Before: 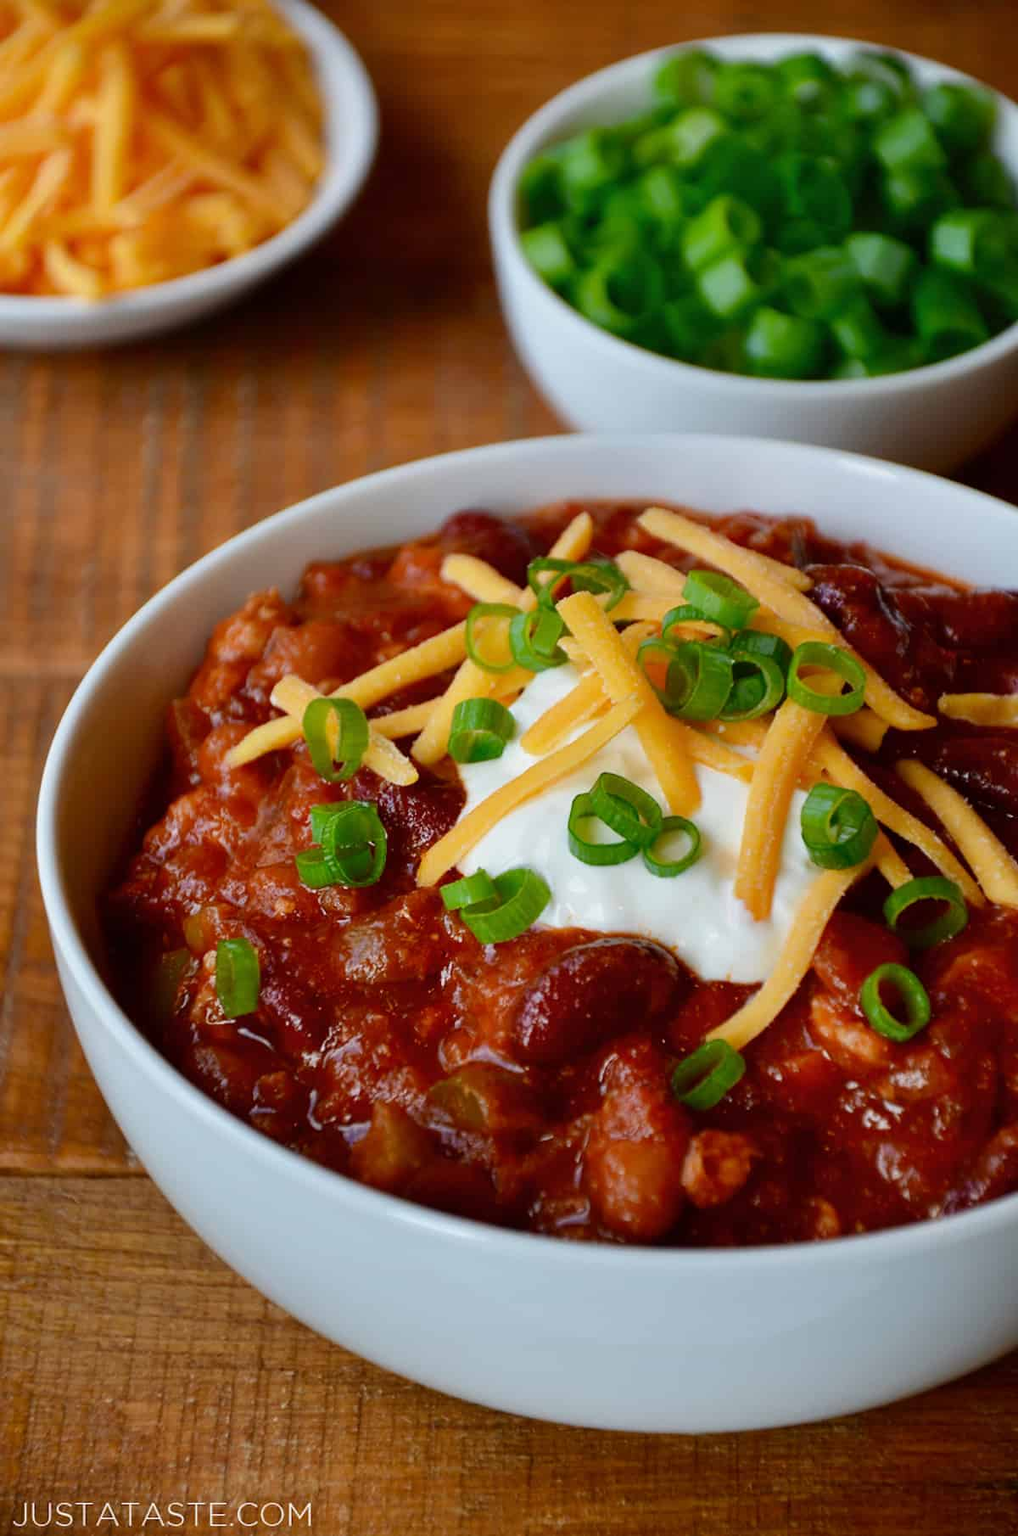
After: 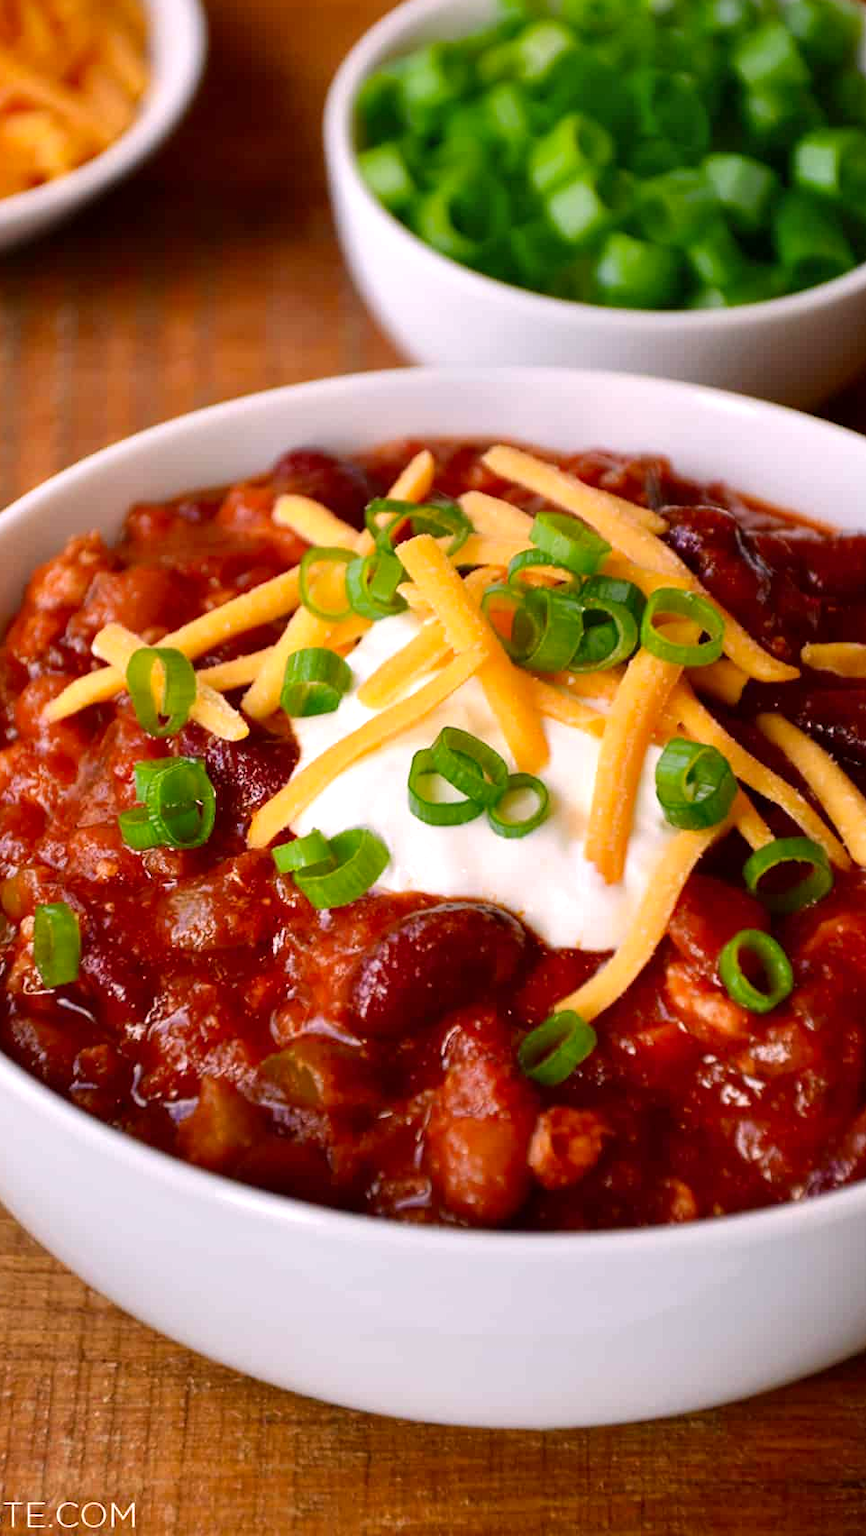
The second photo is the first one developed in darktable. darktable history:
color correction: highlights a* 12.15, highlights b* 5.45
crop and rotate: left 18.16%, top 5.836%, right 1.725%
exposure: black level correction 0.001, exposure 0.499 EV, compensate highlight preservation false
